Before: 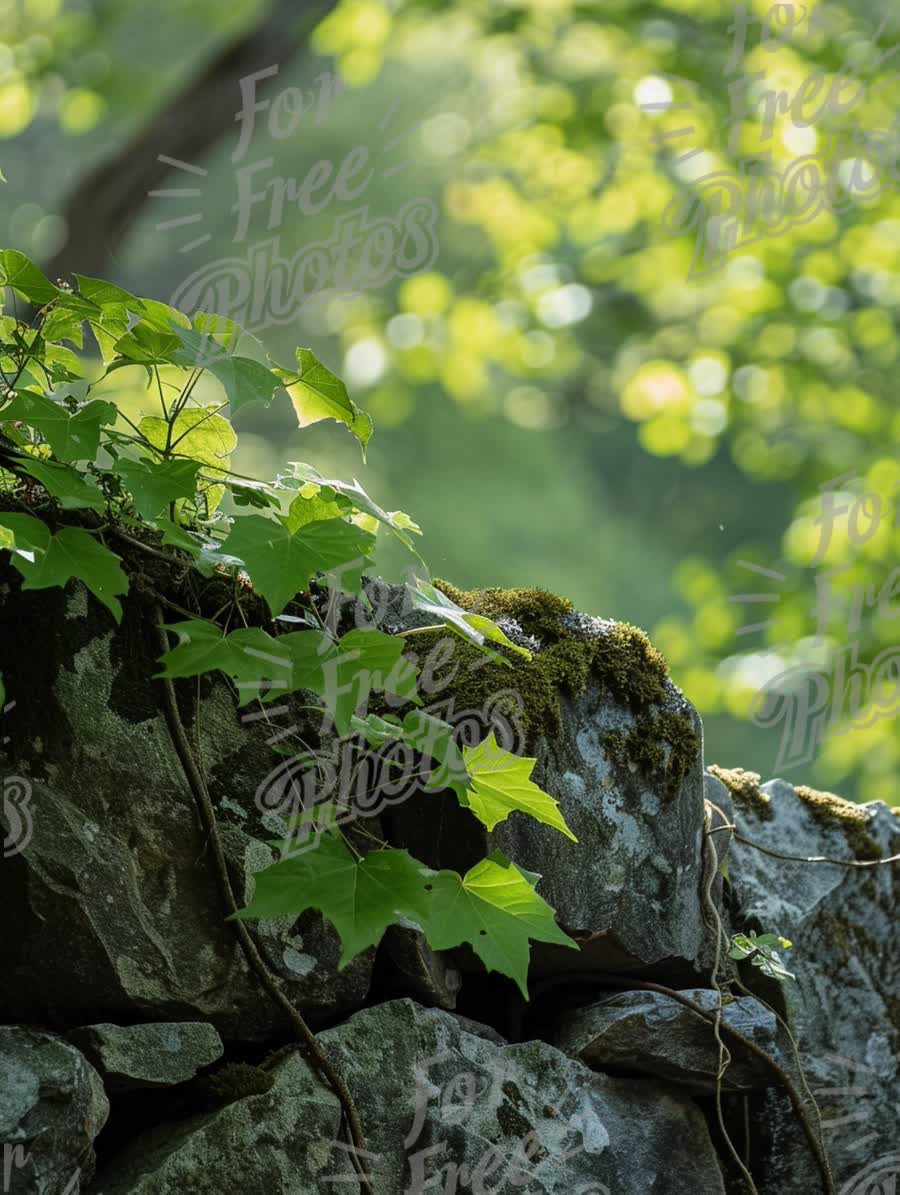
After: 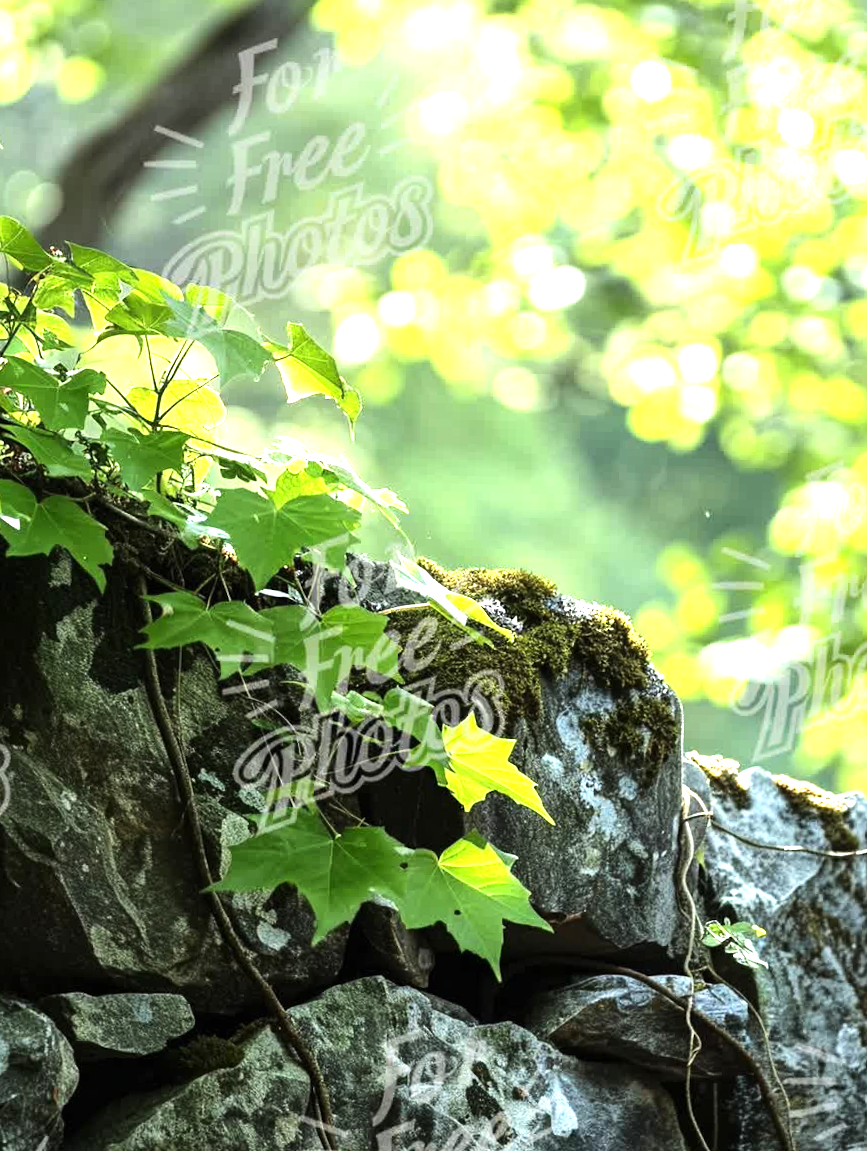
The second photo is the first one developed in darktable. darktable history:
crop and rotate: angle -1.65°
exposure: black level correction 0, exposure 1.095 EV, compensate highlight preservation false
tone equalizer: -8 EV -0.724 EV, -7 EV -0.683 EV, -6 EV -0.613 EV, -5 EV -0.368 EV, -3 EV 0.376 EV, -2 EV 0.6 EV, -1 EV 0.687 EV, +0 EV 0.753 EV, edges refinement/feathering 500, mask exposure compensation -1.57 EV, preserve details no
